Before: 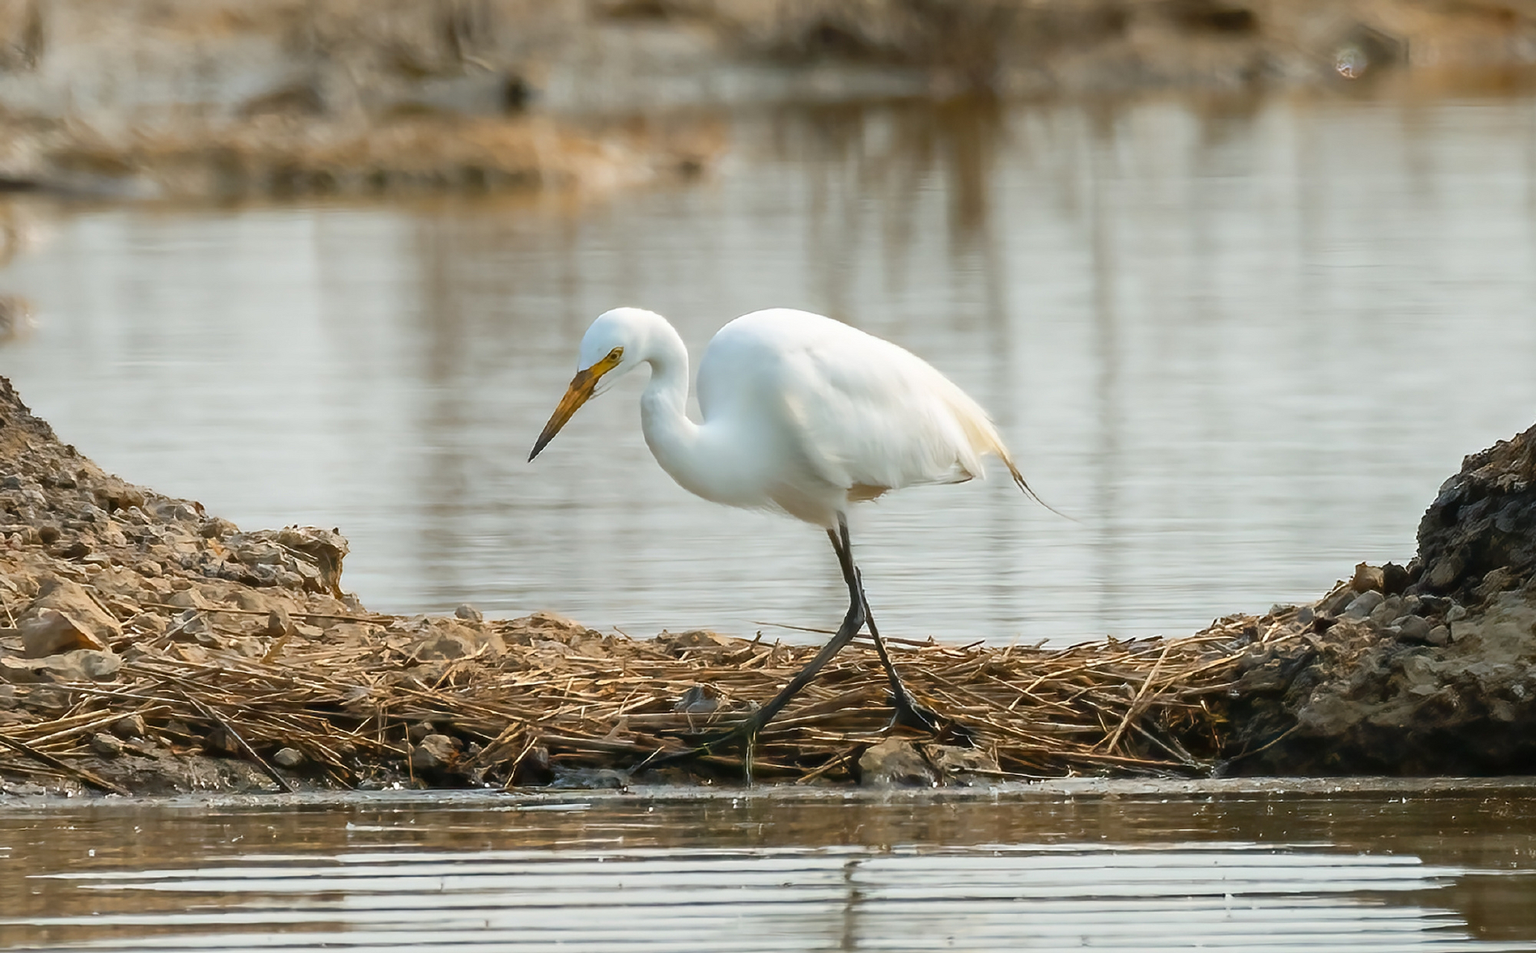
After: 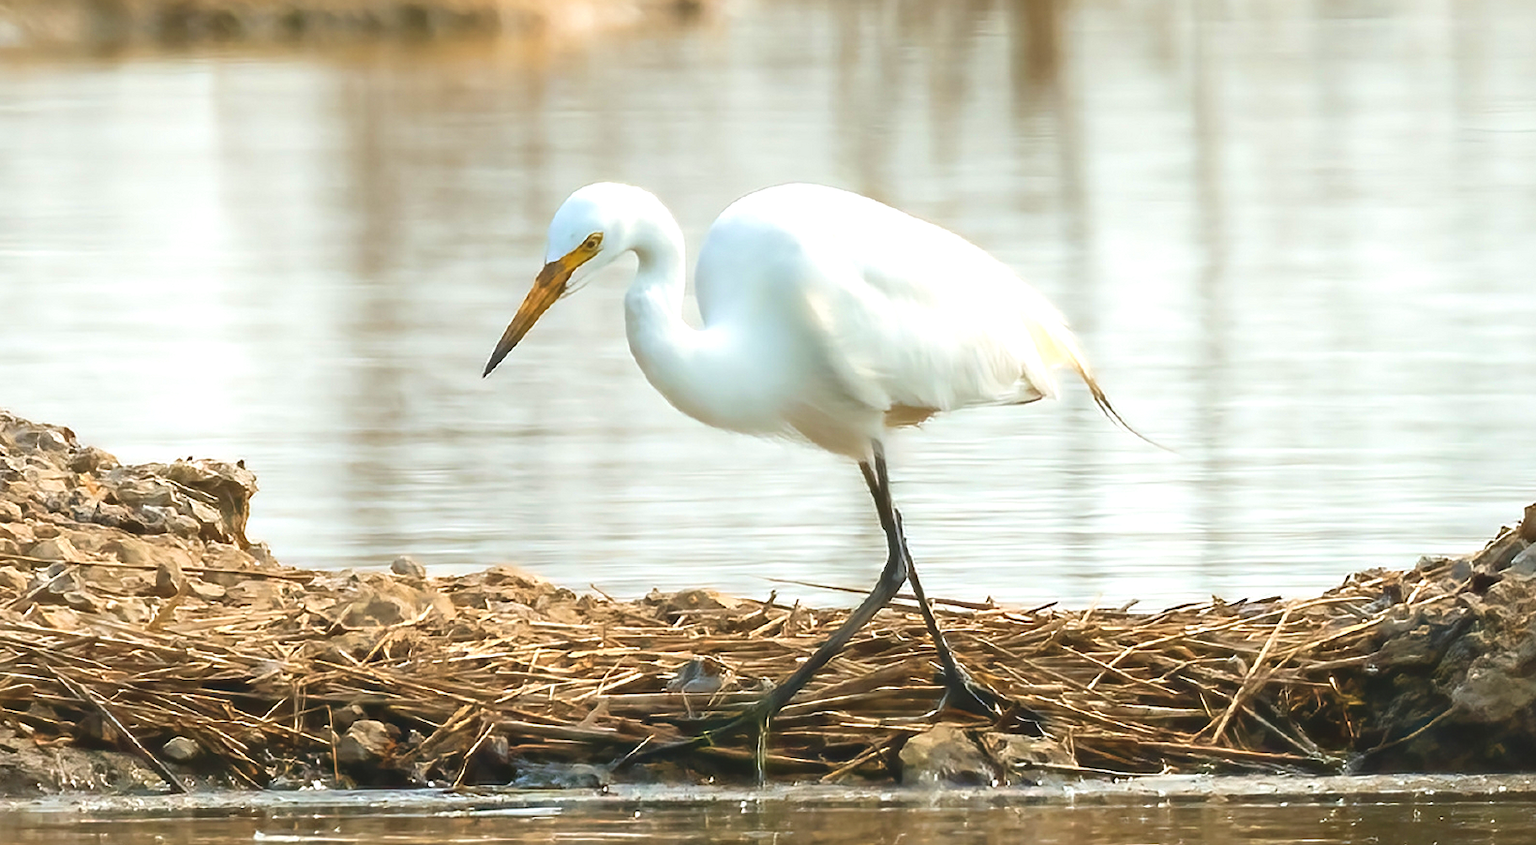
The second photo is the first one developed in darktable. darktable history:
crop: left 9.447%, top 17.057%, right 11.065%, bottom 12.398%
levels: mode automatic, levels [0, 0.43, 0.859]
velvia: on, module defaults
exposure: black level correction -0.005, exposure 0.623 EV, compensate exposure bias true, compensate highlight preservation false
